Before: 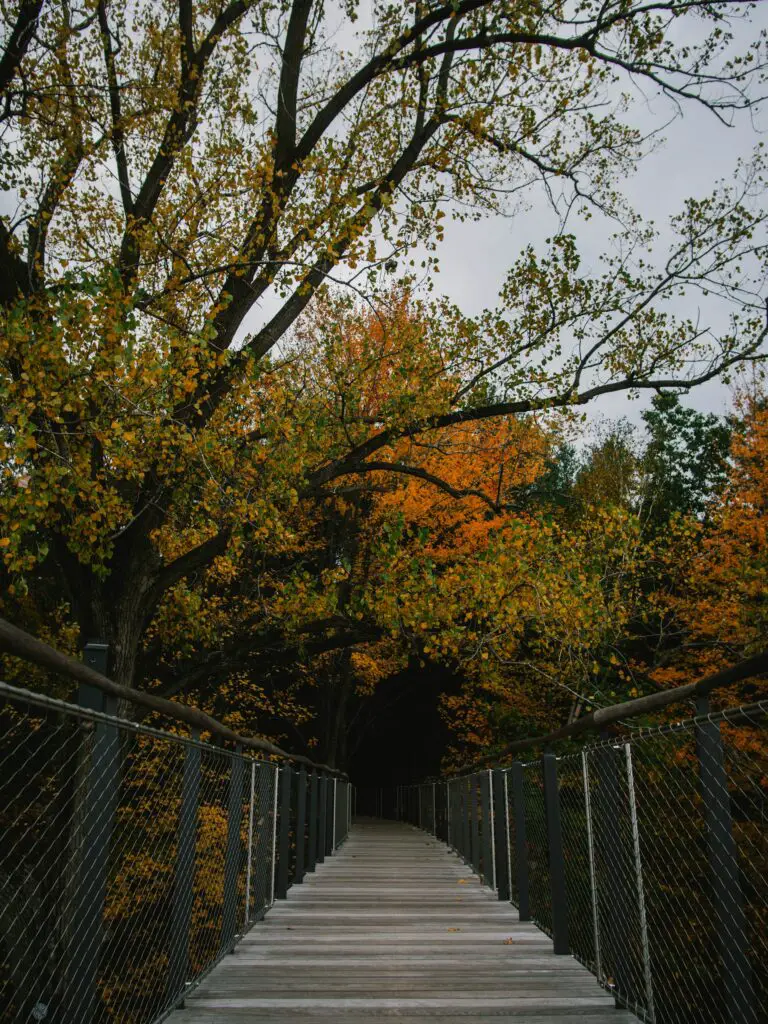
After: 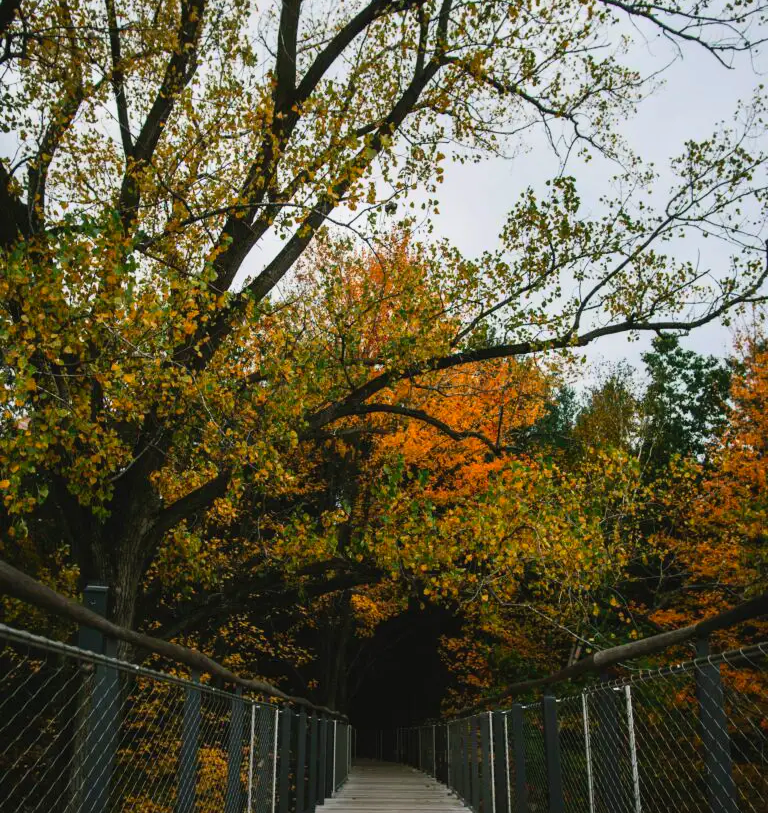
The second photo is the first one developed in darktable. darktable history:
crop and rotate: top 5.667%, bottom 14.937%
contrast brightness saturation: contrast 0.2, brightness 0.16, saturation 0.22
